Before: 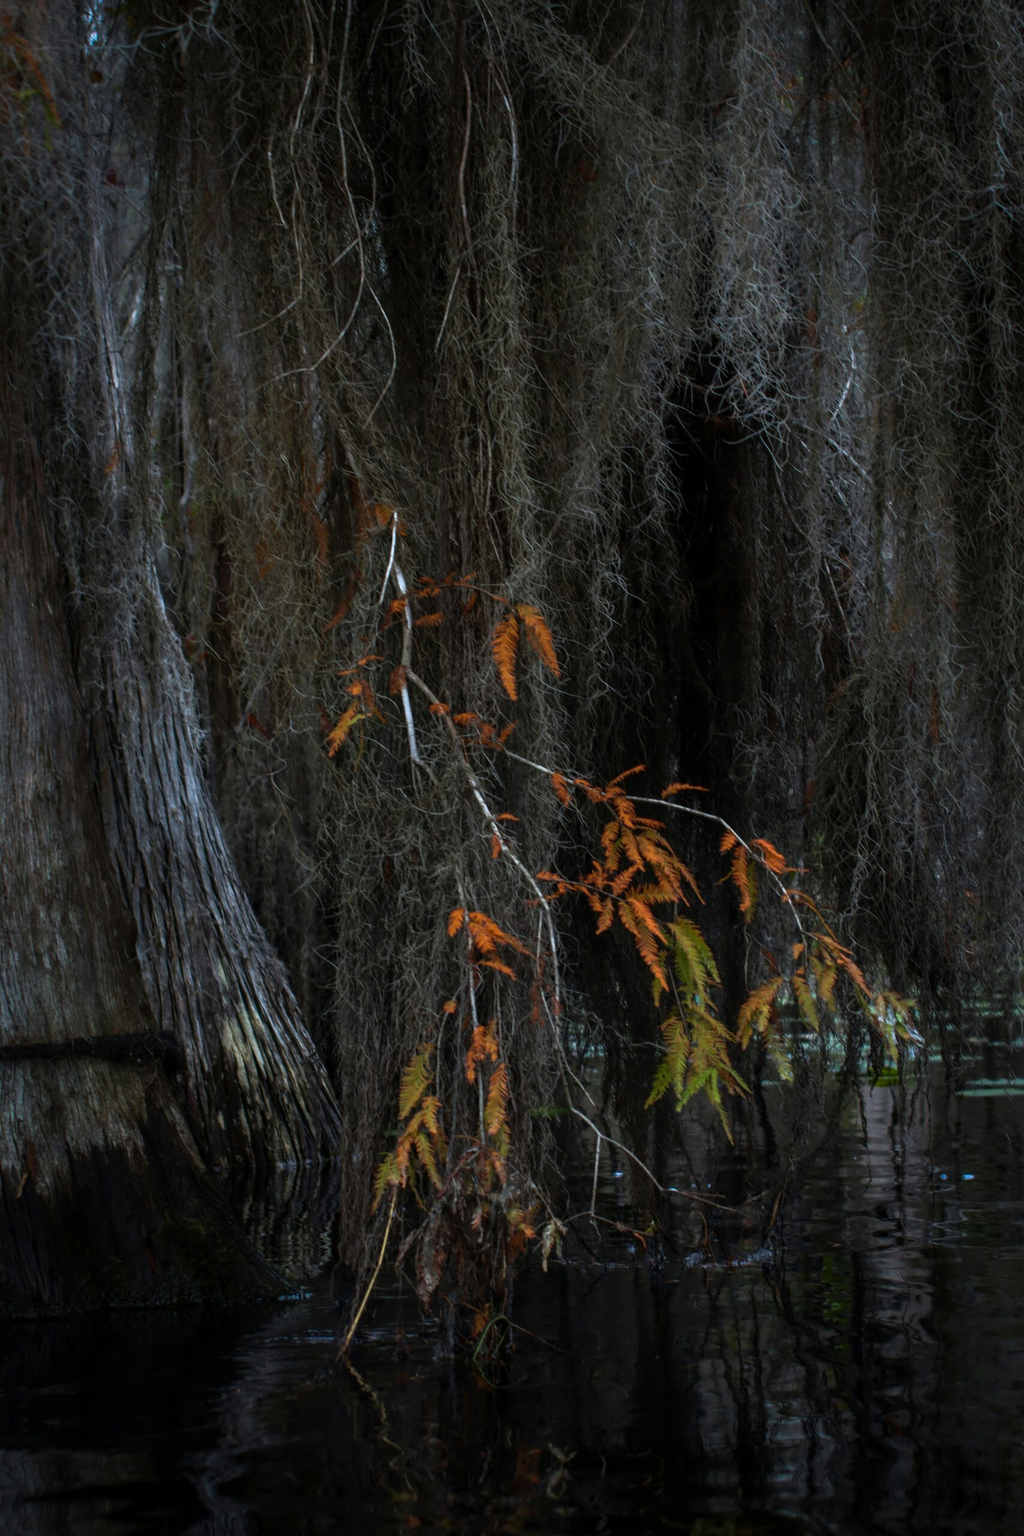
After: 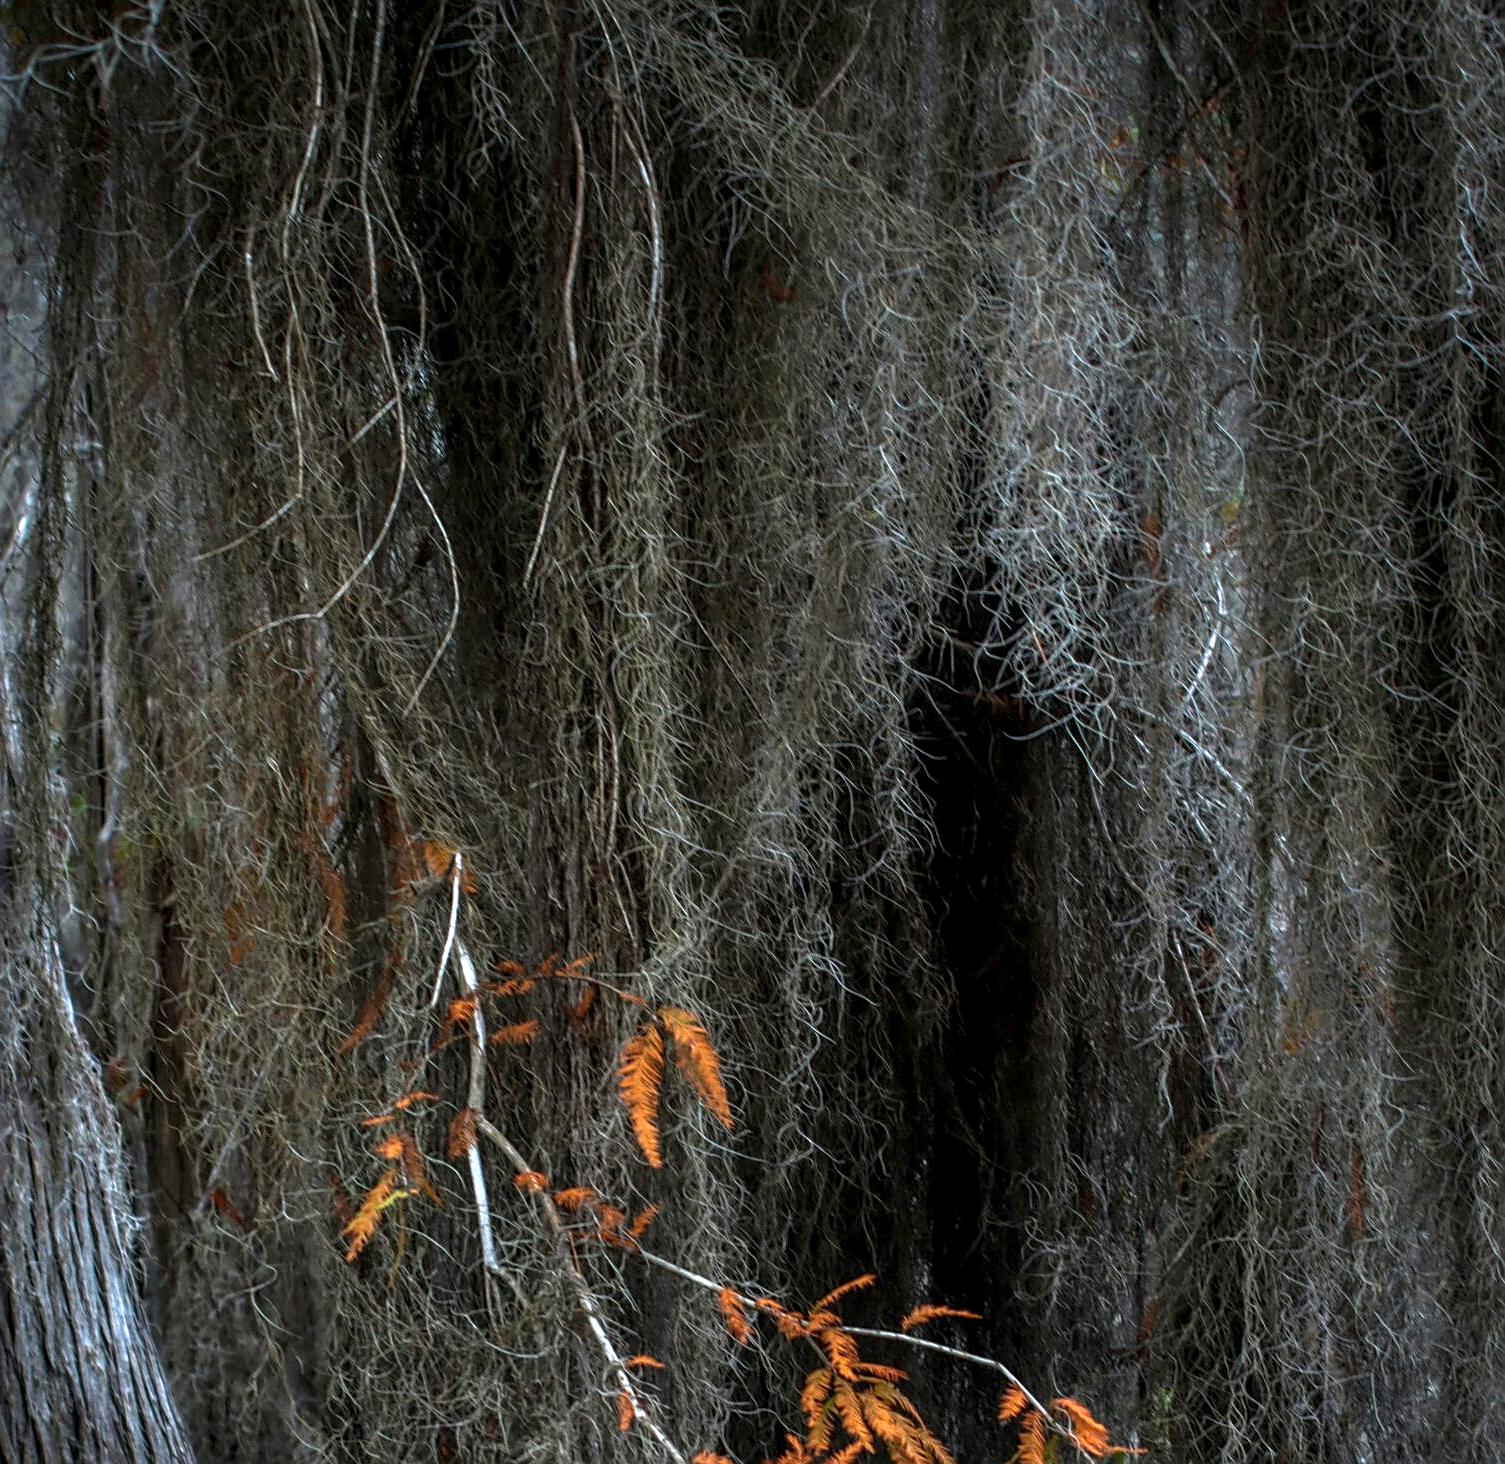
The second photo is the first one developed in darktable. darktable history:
crop and rotate: left 11.812%, bottom 42.776%
sharpen: on, module defaults
local contrast: on, module defaults
exposure: exposure 1.137 EV, compensate highlight preservation false
